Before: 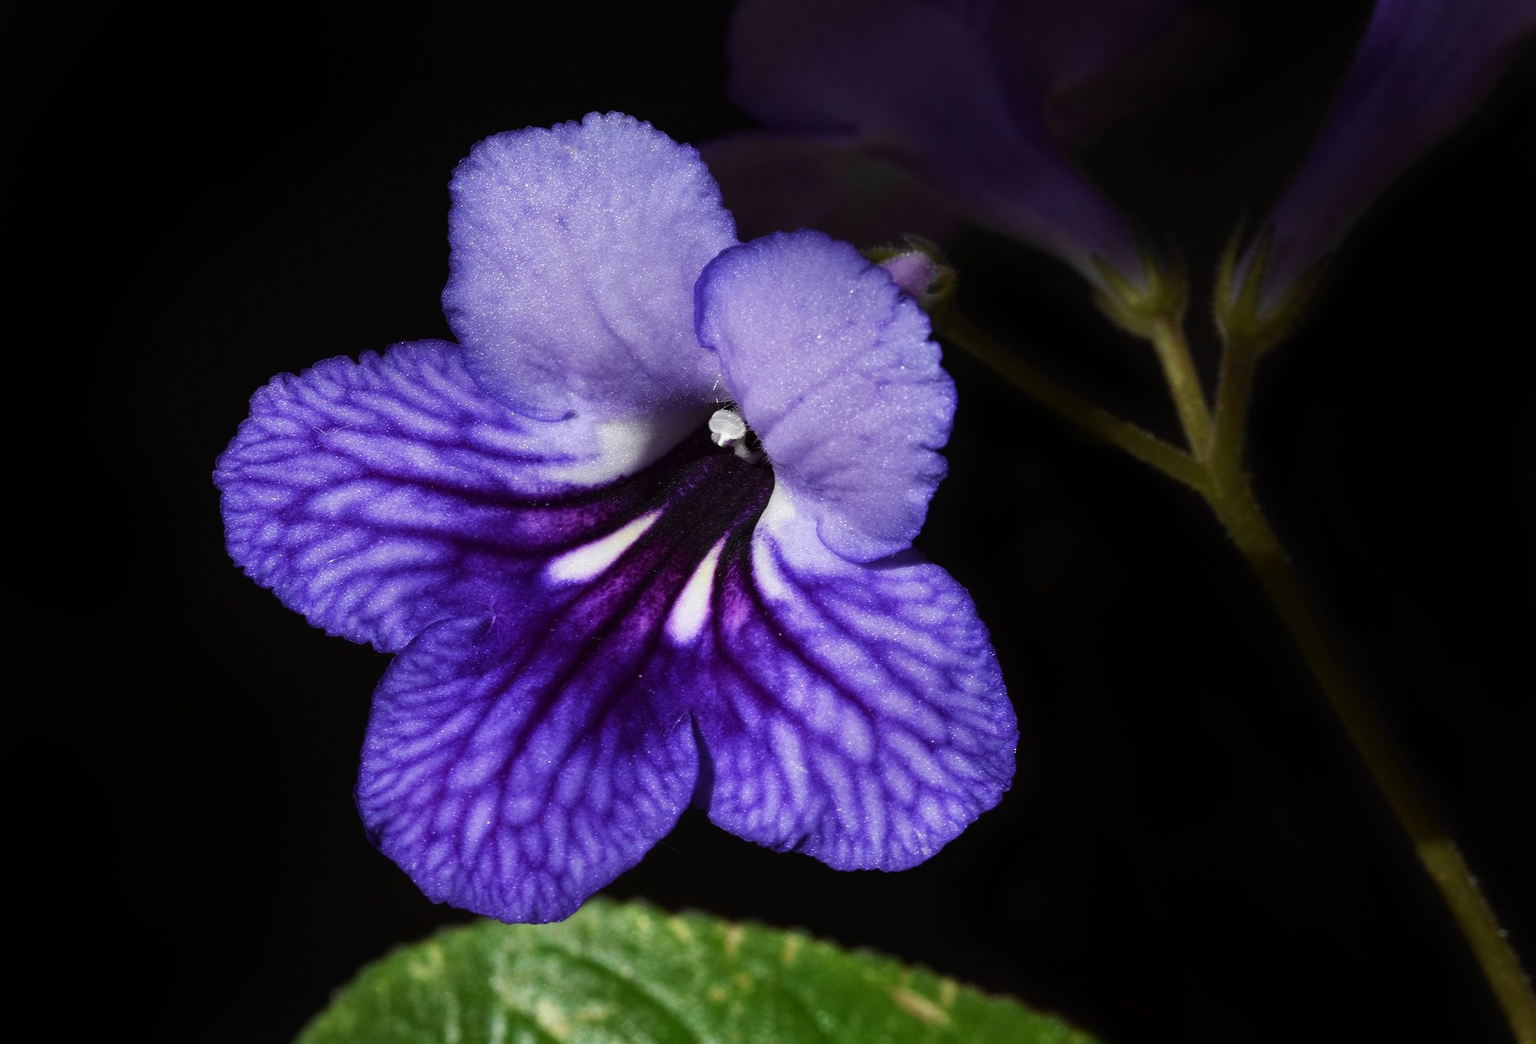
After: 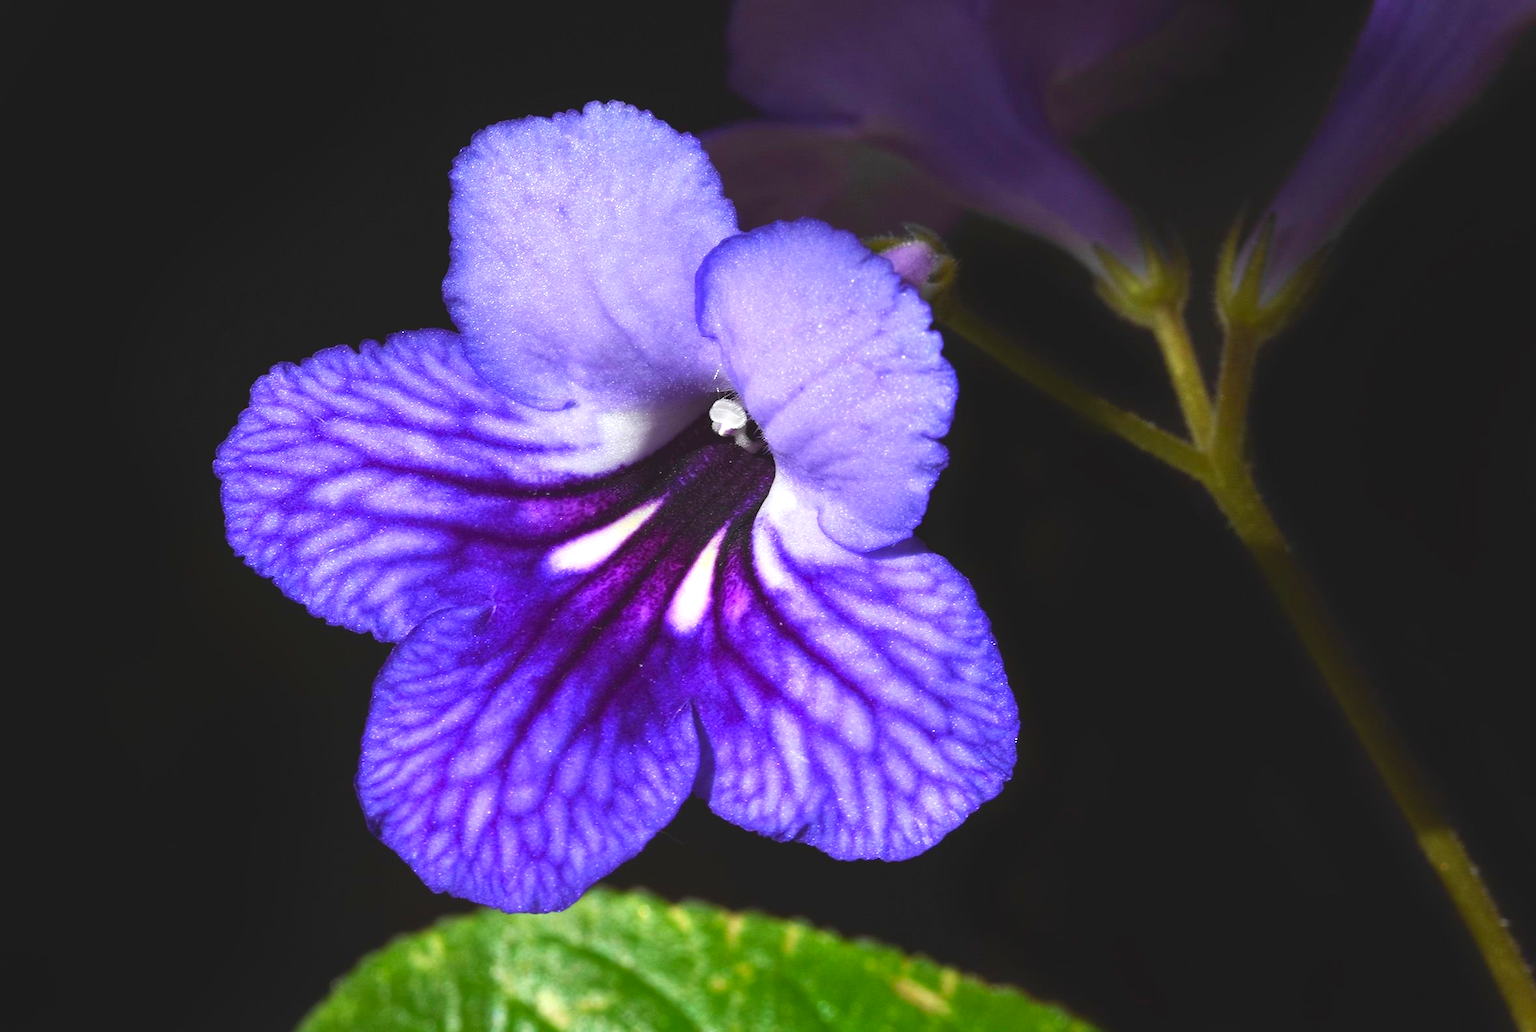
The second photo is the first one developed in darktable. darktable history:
exposure: exposure 1.001 EV, compensate exposure bias true, compensate highlight preservation false
crop: top 1.089%, right 0.064%
contrast brightness saturation: contrast -0.192, saturation 0.187
